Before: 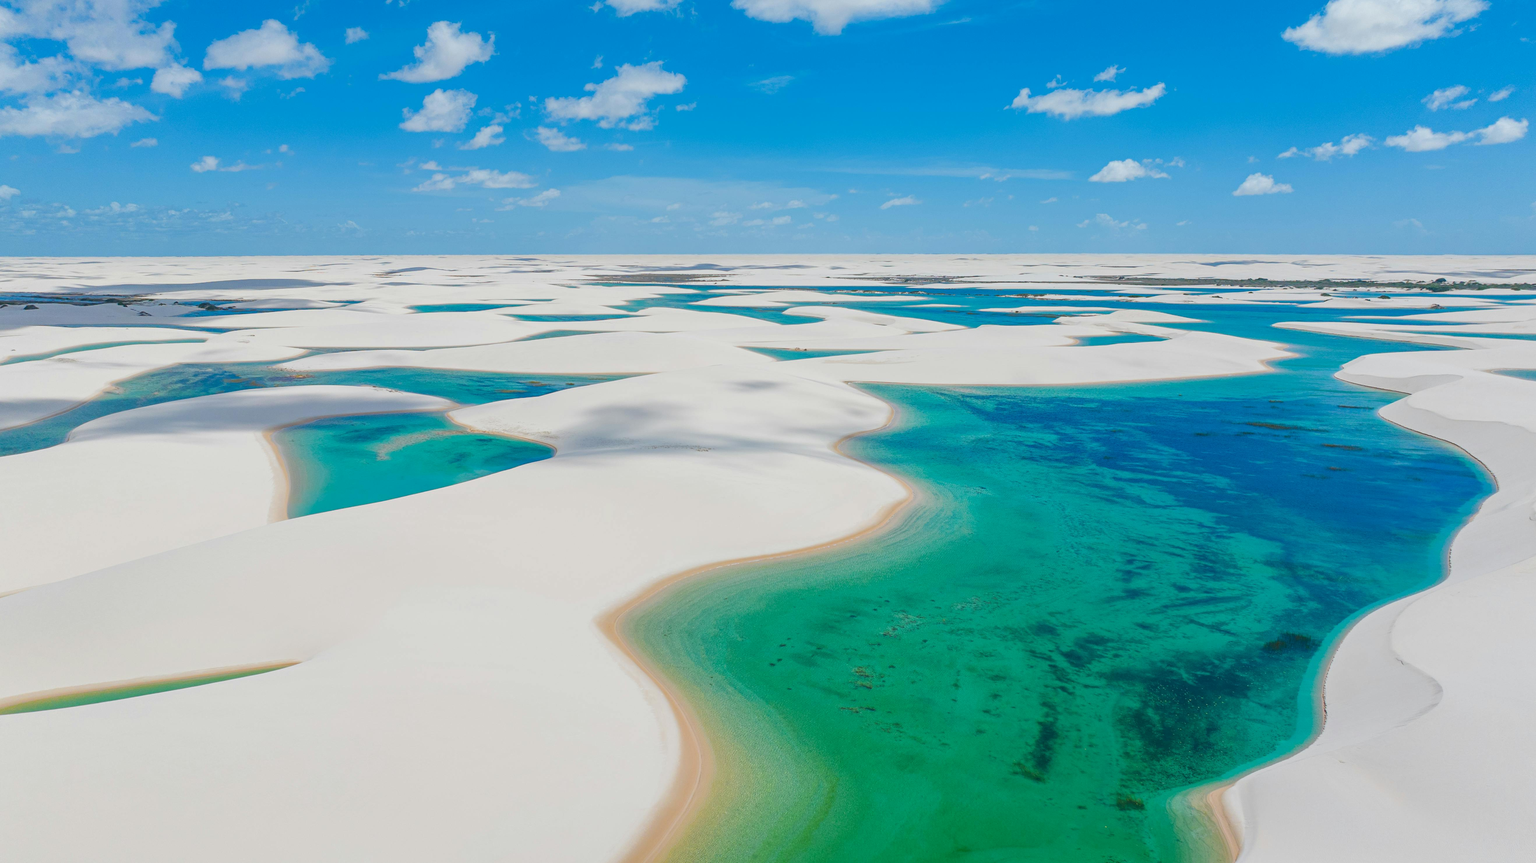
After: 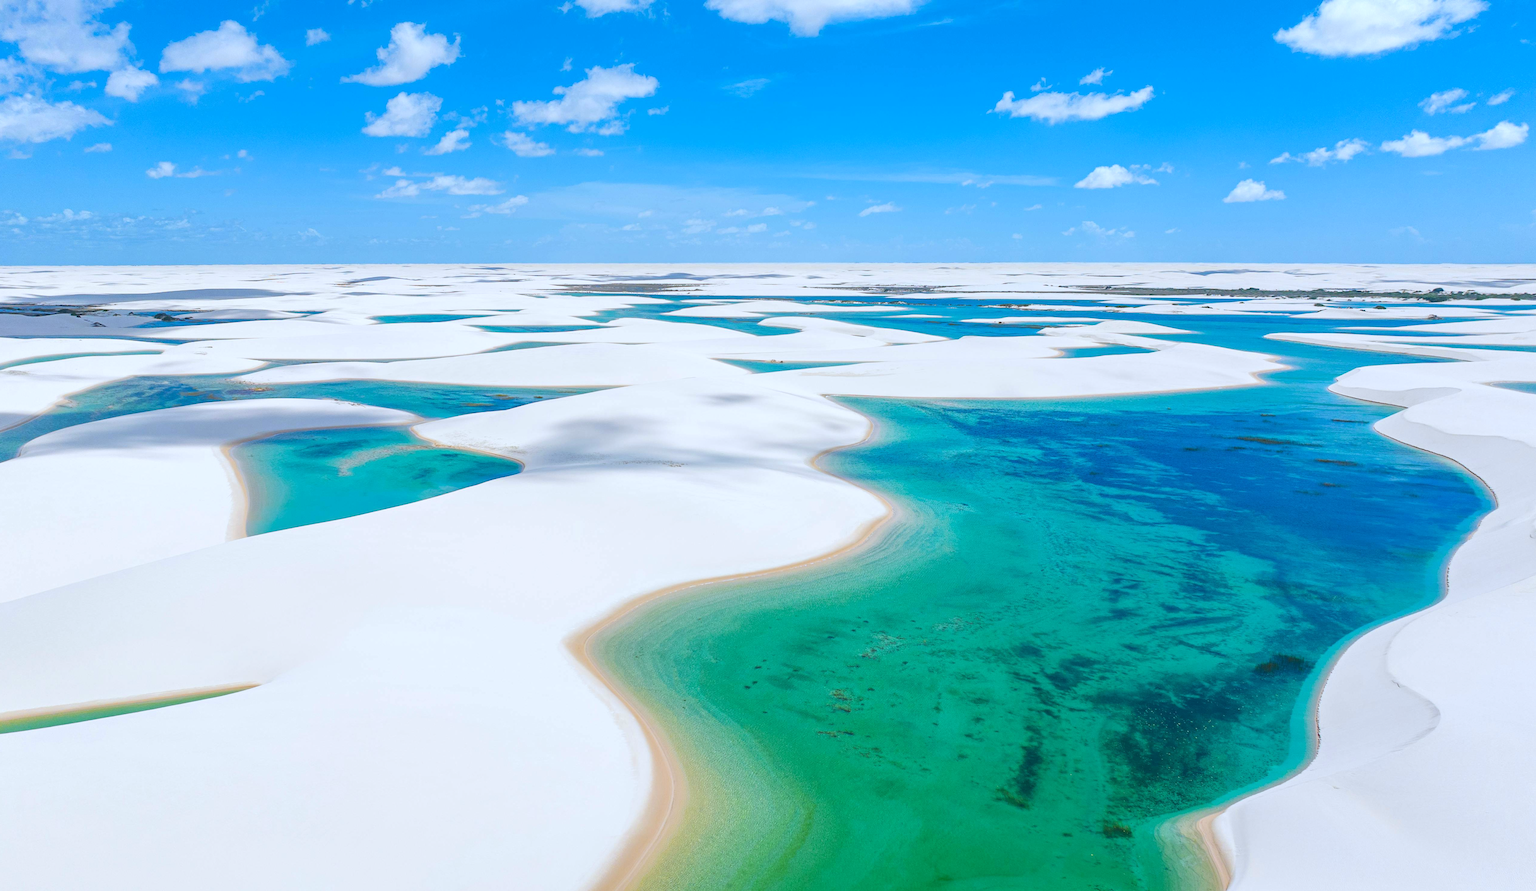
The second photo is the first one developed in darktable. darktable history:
white balance: red 0.954, blue 1.079
crop and rotate: left 3.238%
color balance rgb: shadows lift › luminance -10%, highlights gain › luminance 10%, saturation formula JzAzBz (2021)
exposure: exposure 0.258 EV, compensate highlight preservation false
